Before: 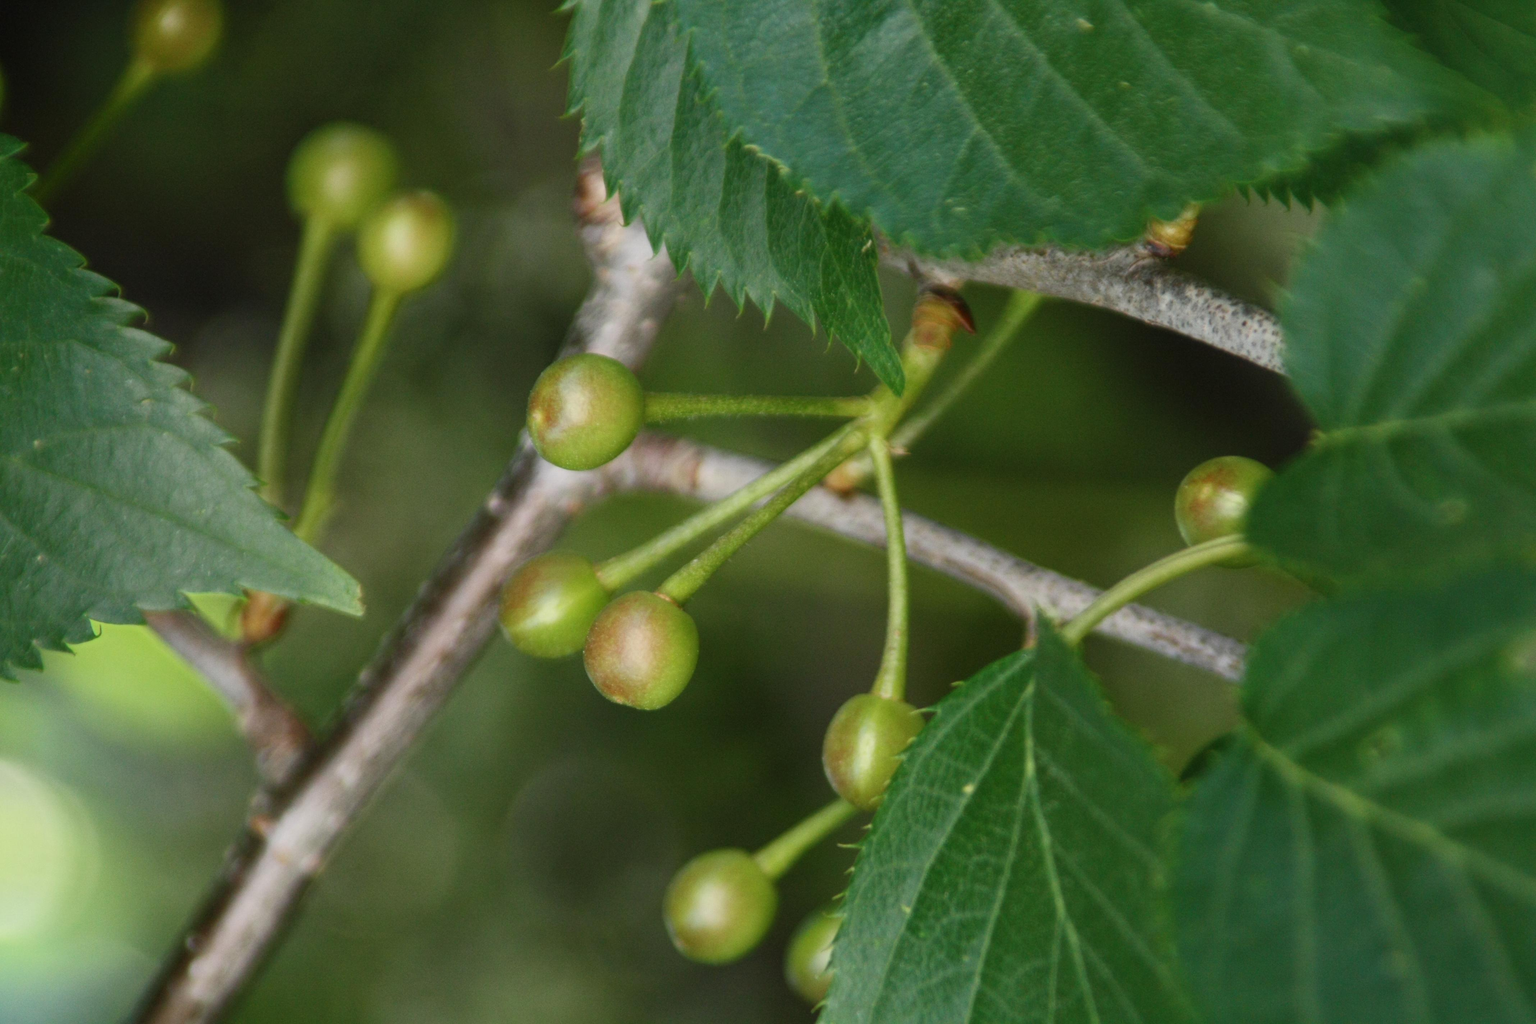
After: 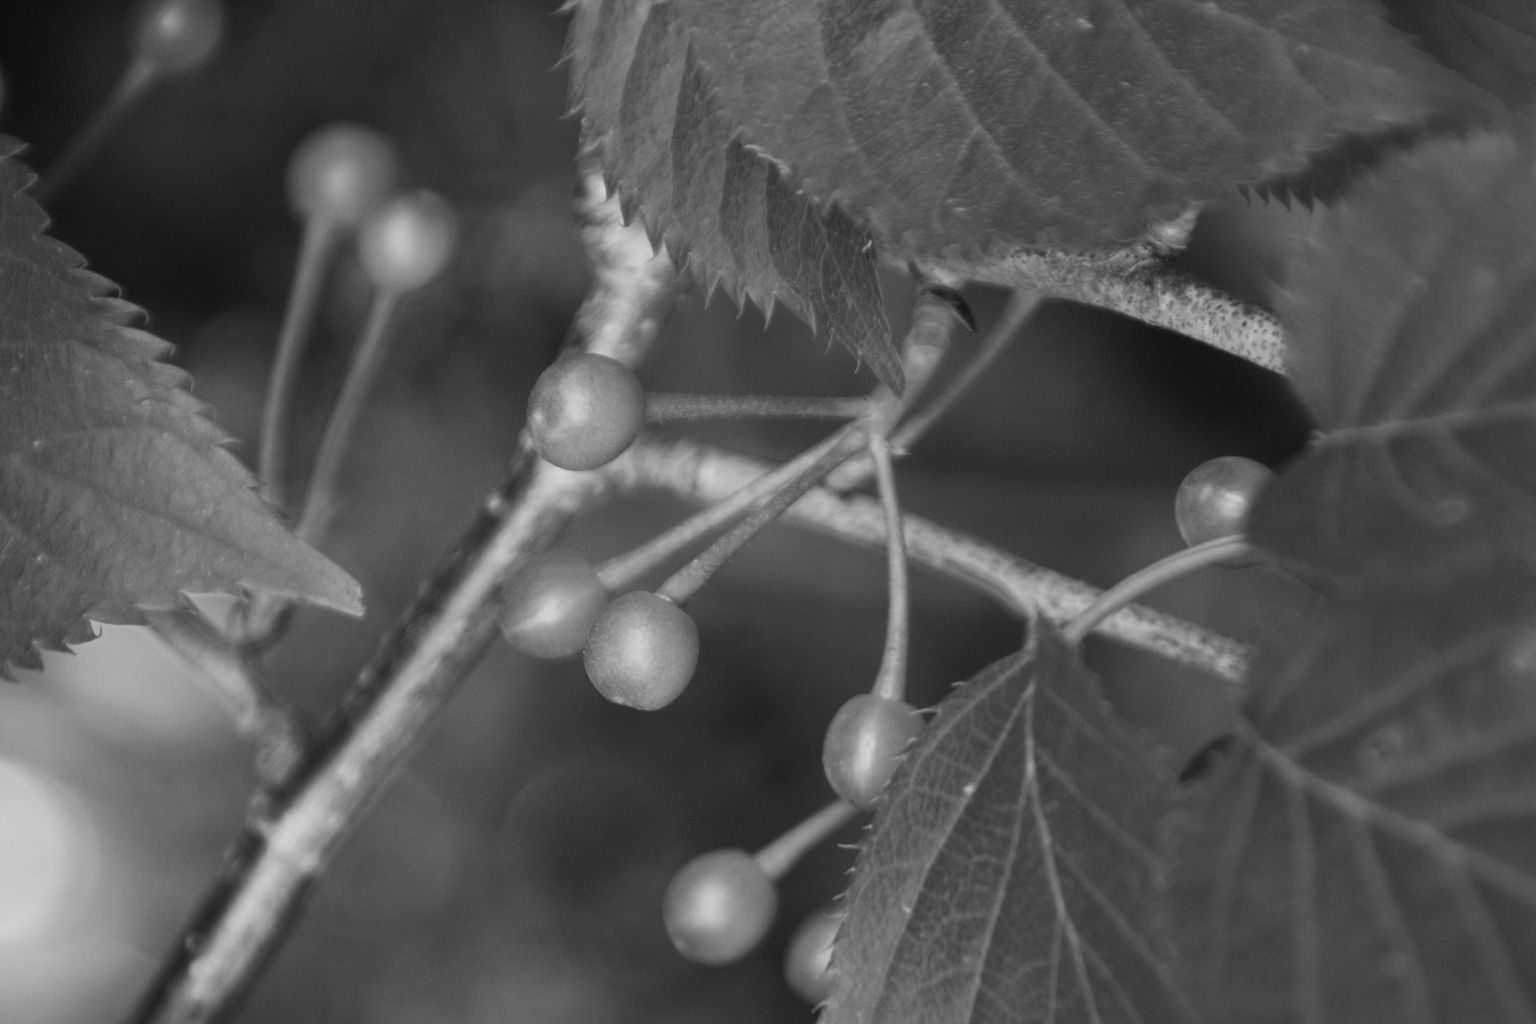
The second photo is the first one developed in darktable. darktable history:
rotate and perspective: automatic cropping original format, crop left 0, crop top 0
color zones: curves: ch0 [(0.004, 0.588) (0.116, 0.636) (0.259, 0.476) (0.423, 0.464) (0.75, 0.5)]; ch1 [(0, 0) (0.143, 0) (0.286, 0) (0.429, 0) (0.571, 0) (0.714, 0) (0.857, 0)]
